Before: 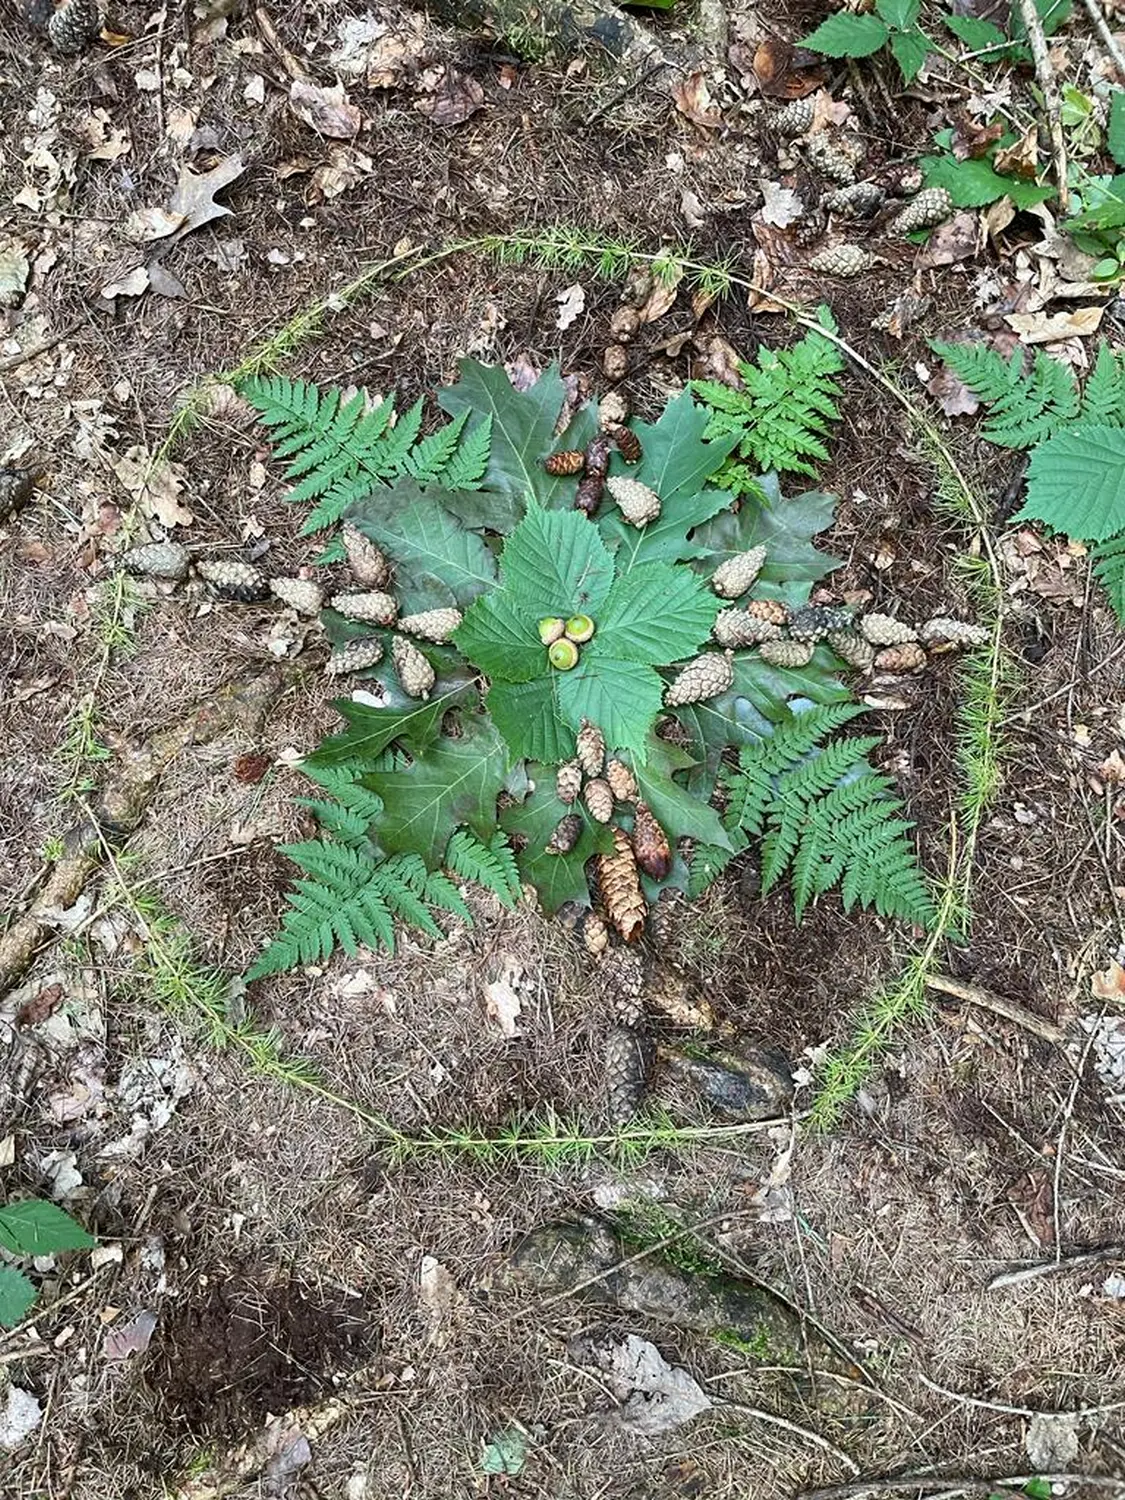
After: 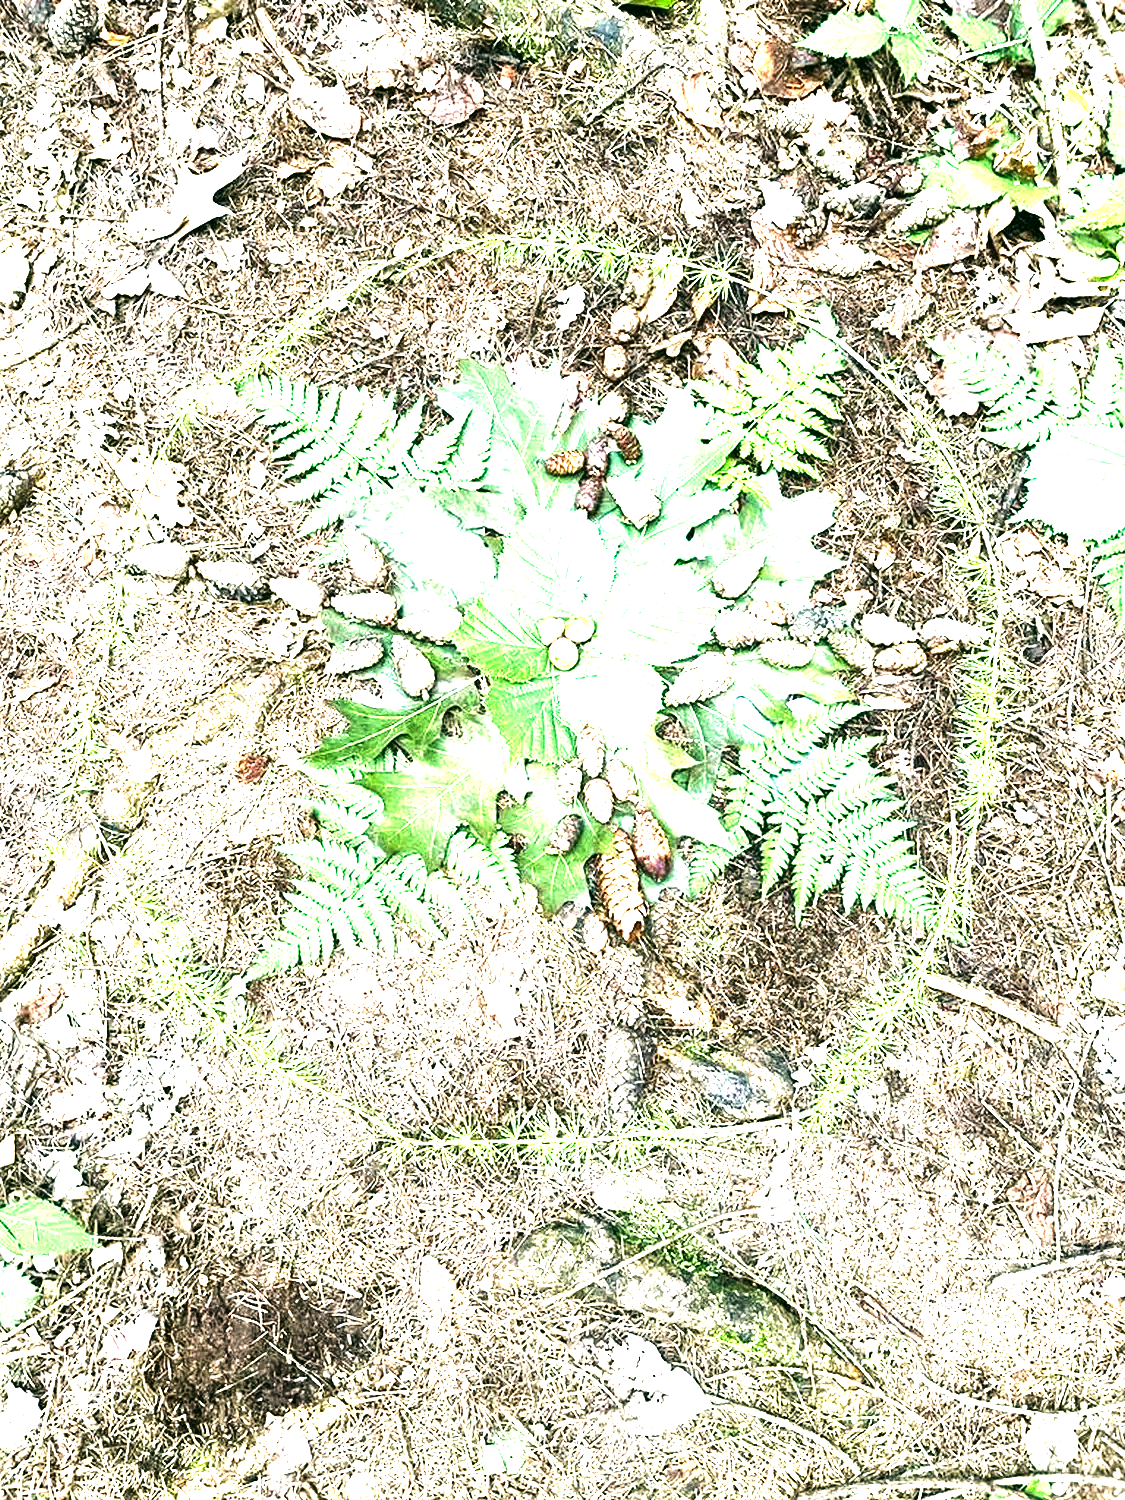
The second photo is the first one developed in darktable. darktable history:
color correction: highlights a* -0.482, highlights b* 9.48, shadows a* -9.48, shadows b* 0.803
velvia: on, module defaults
exposure: black level correction 0, exposure 1.75 EV, compensate exposure bias true, compensate highlight preservation false
tone equalizer: -8 EV -1.08 EV, -7 EV -1.01 EV, -6 EV -0.867 EV, -5 EV -0.578 EV, -3 EV 0.578 EV, -2 EV 0.867 EV, -1 EV 1.01 EV, +0 EV 1.08 EV, edges refinement/feathering 500, mask exposure compensation -1.57 EV, preserve details no
